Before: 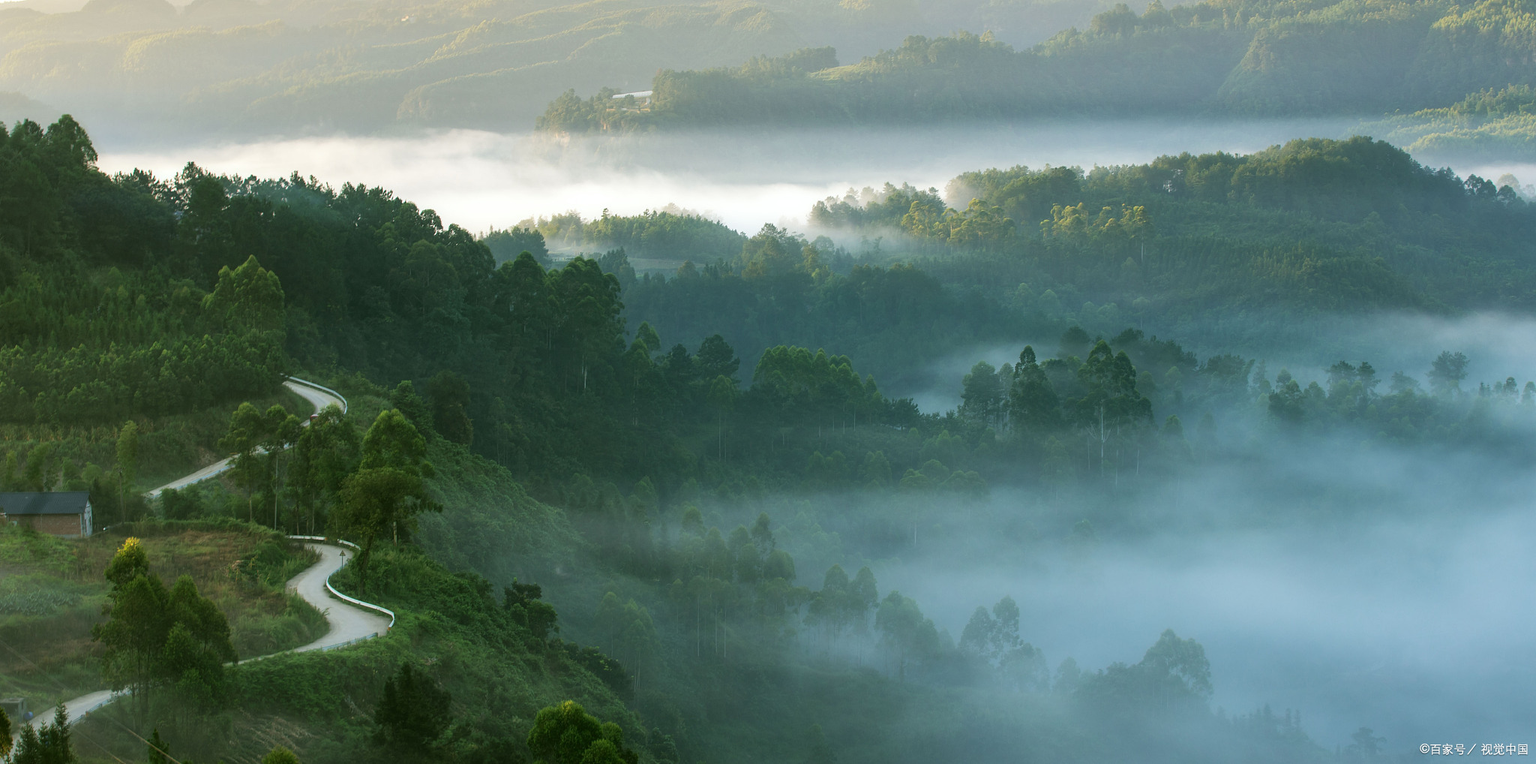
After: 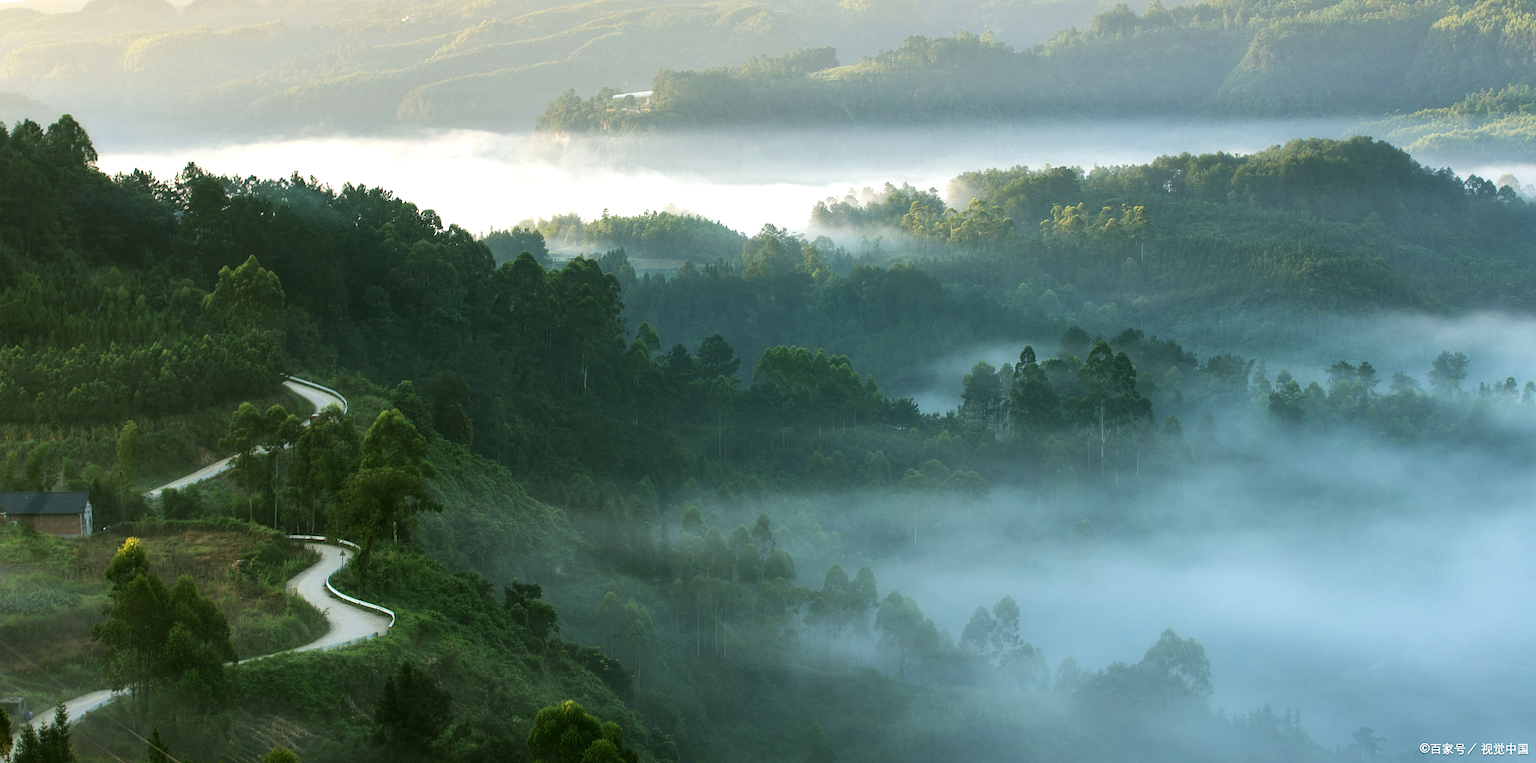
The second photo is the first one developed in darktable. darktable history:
tone equalizer: -8 EV -0.416 EV, -7 EV -0.359 EV, -6 EV -0.331 EV, -5 EV -0.207 EV, -3 EV 0.222 EV, -2 EV 0.325 EV, -1 EV 0.402 EV, +0 EV 0.39 EV, edges refinement/feathering 500, mask exposure compensation -1.57 EV, preserve details no
